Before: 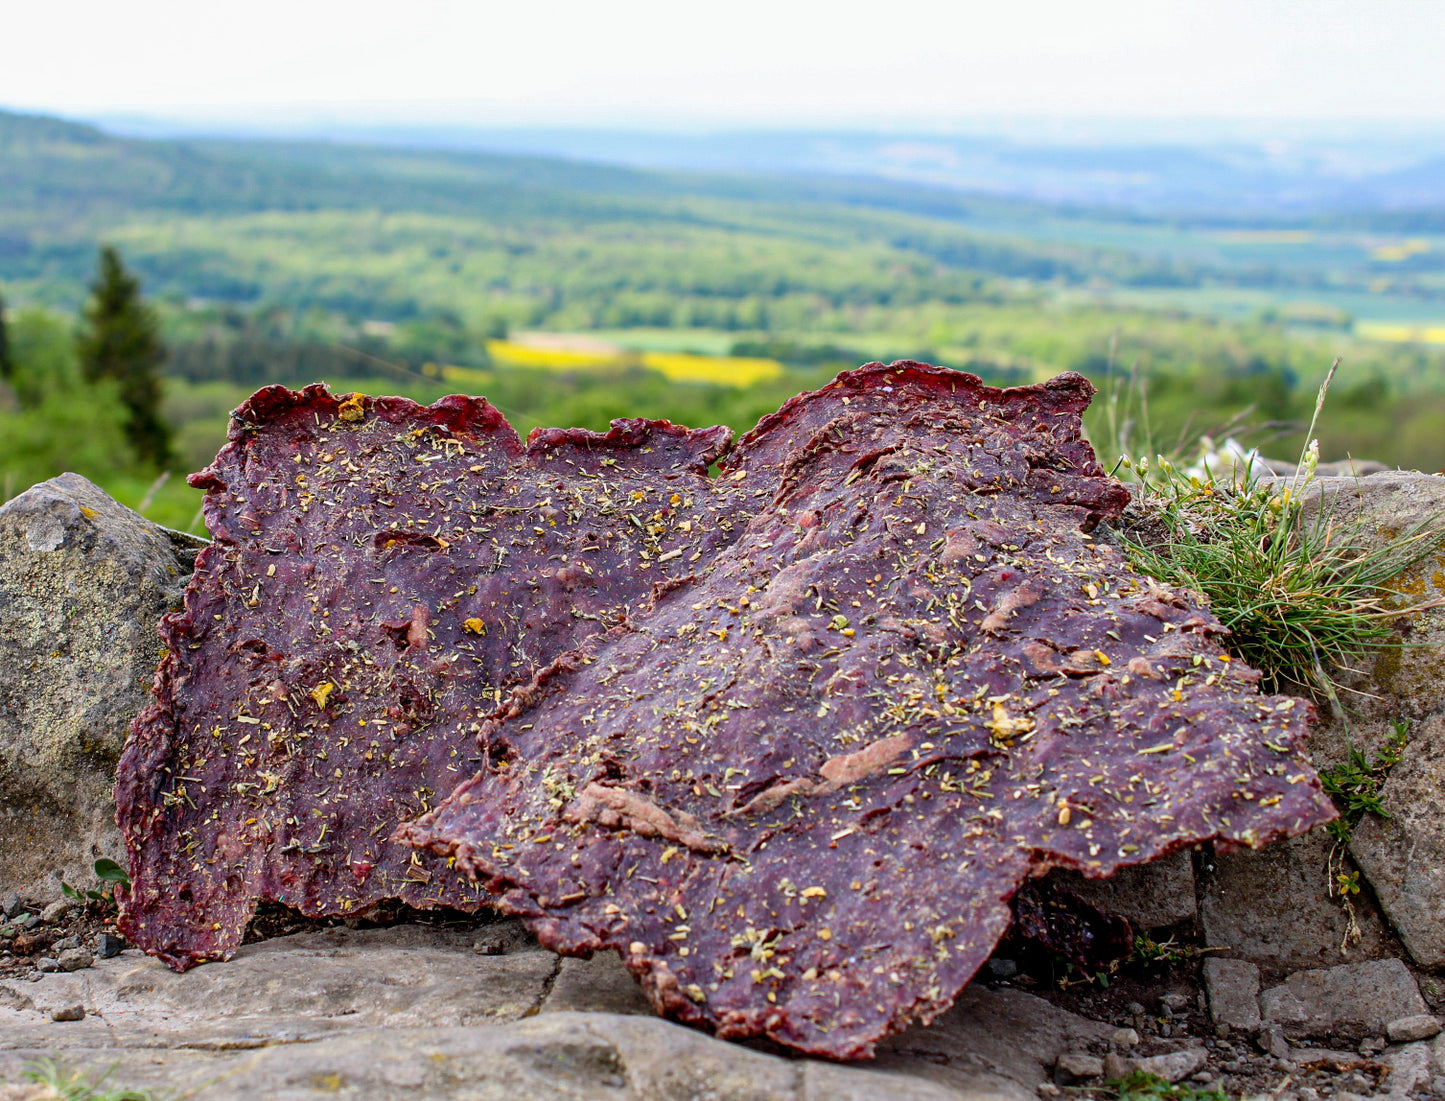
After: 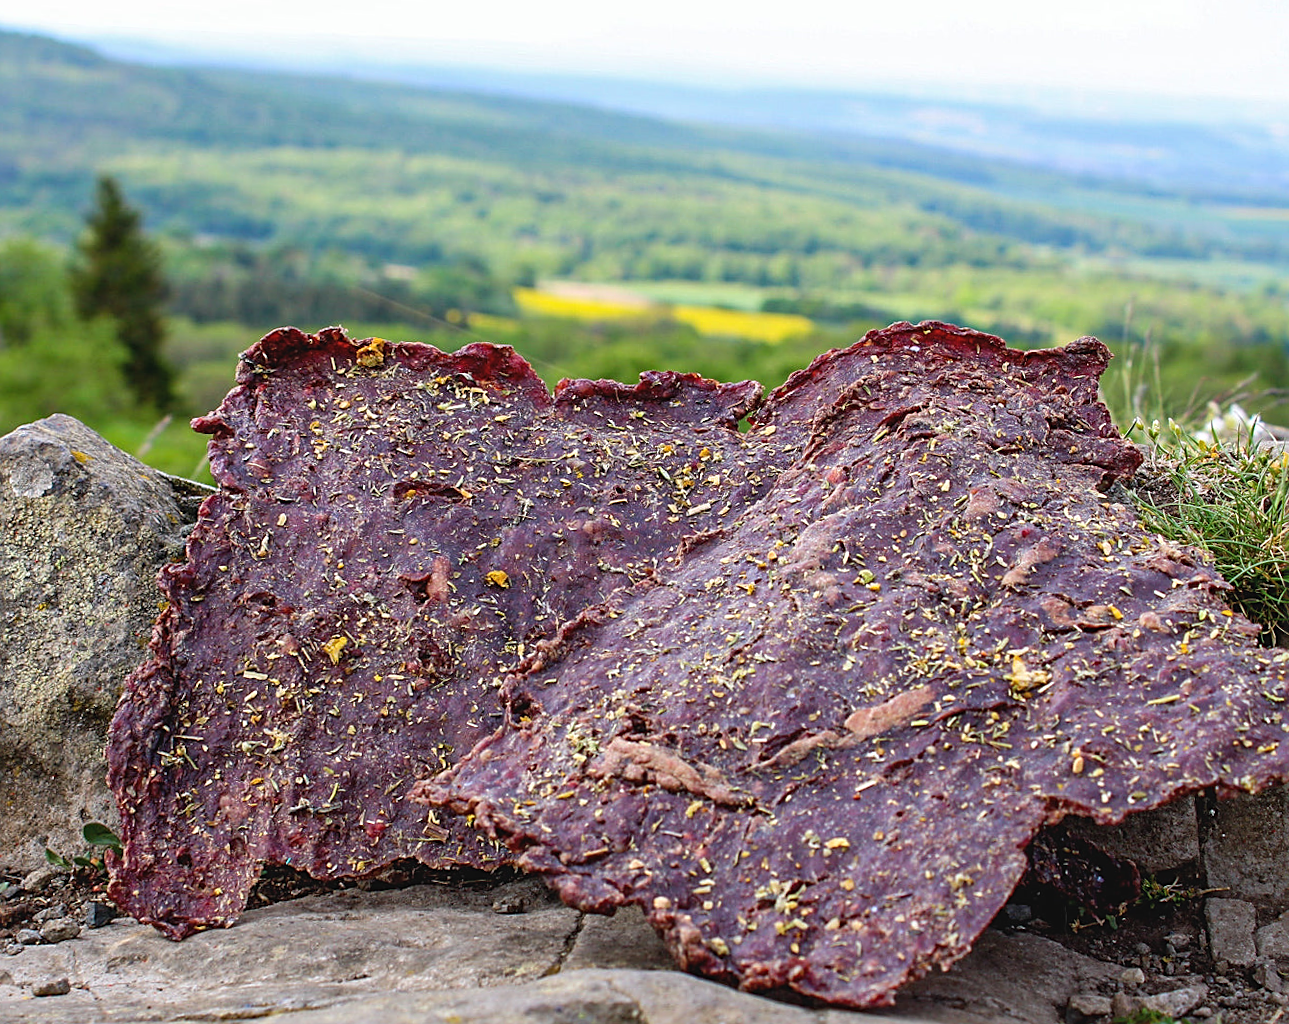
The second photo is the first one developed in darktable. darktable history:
sharpen: on, module defaults
rotate and perspective: rotation 0.679°, lens shift (horizontal) 0.136, crop left 0.009, crop right 0.991, crop top 0.078, crop bottom 0.95
exposure: black level correction -0.005, exposure 0.054 EV, compensate highlight preservation false
crop and rotate: left 1.088%, right 8.807%
